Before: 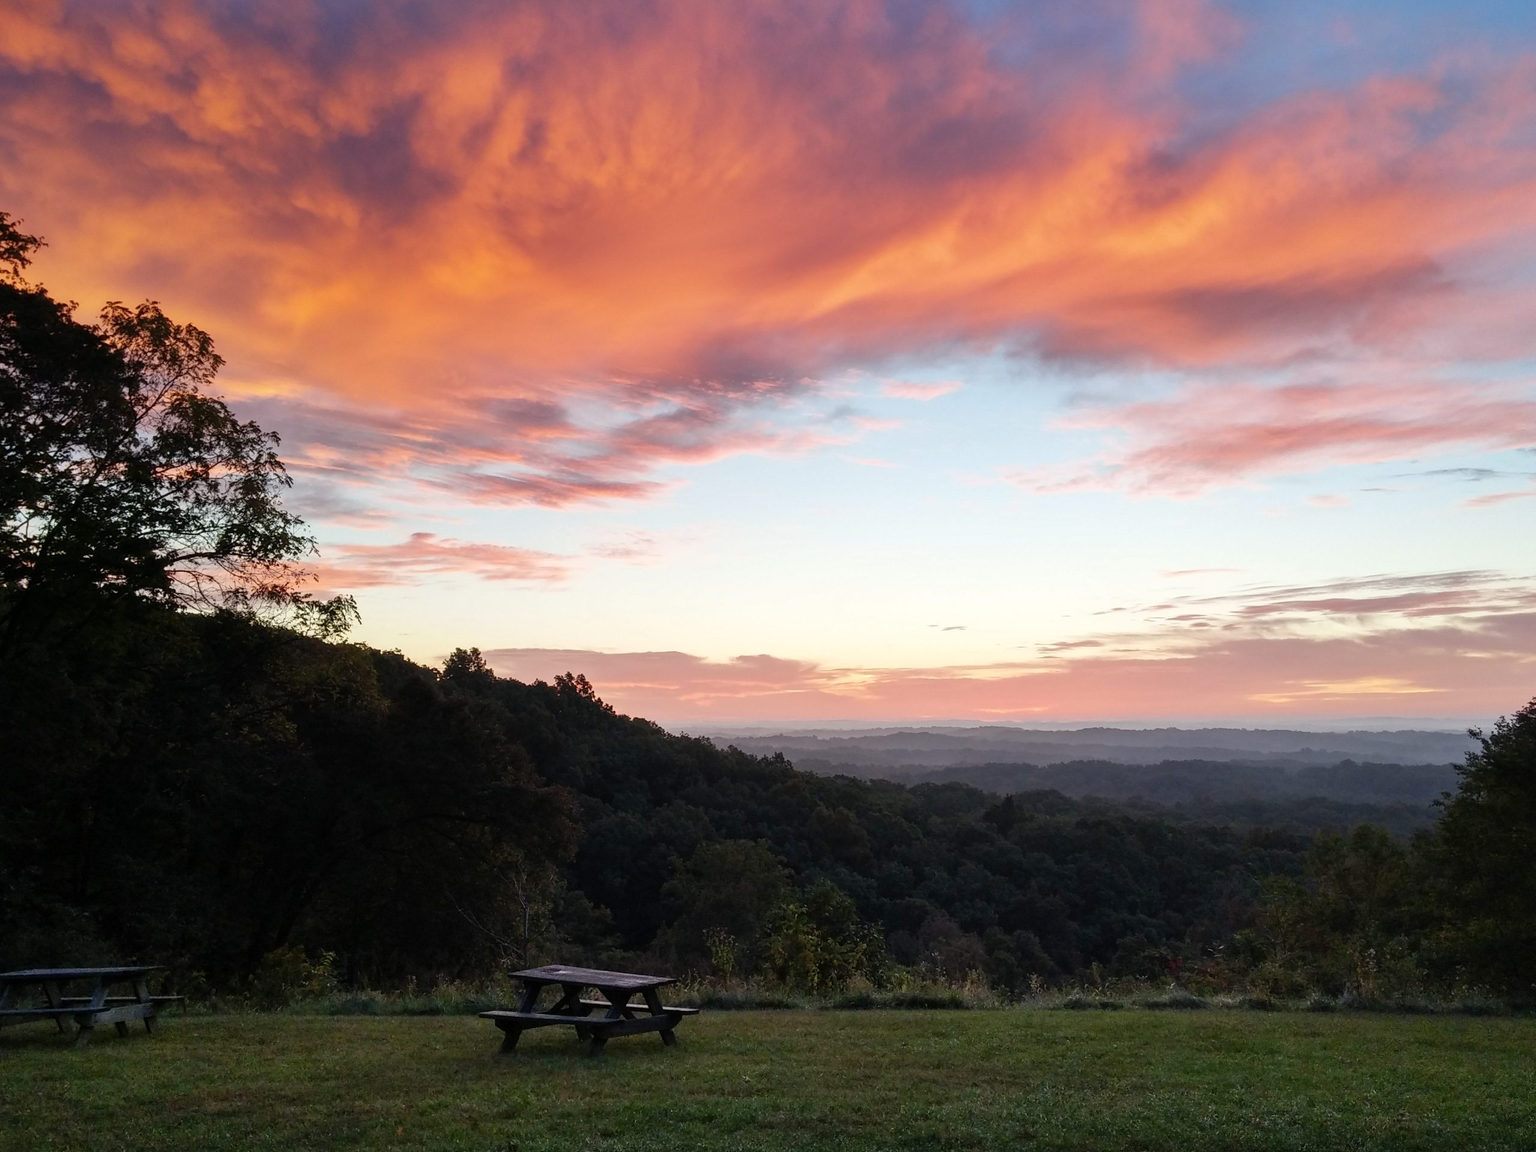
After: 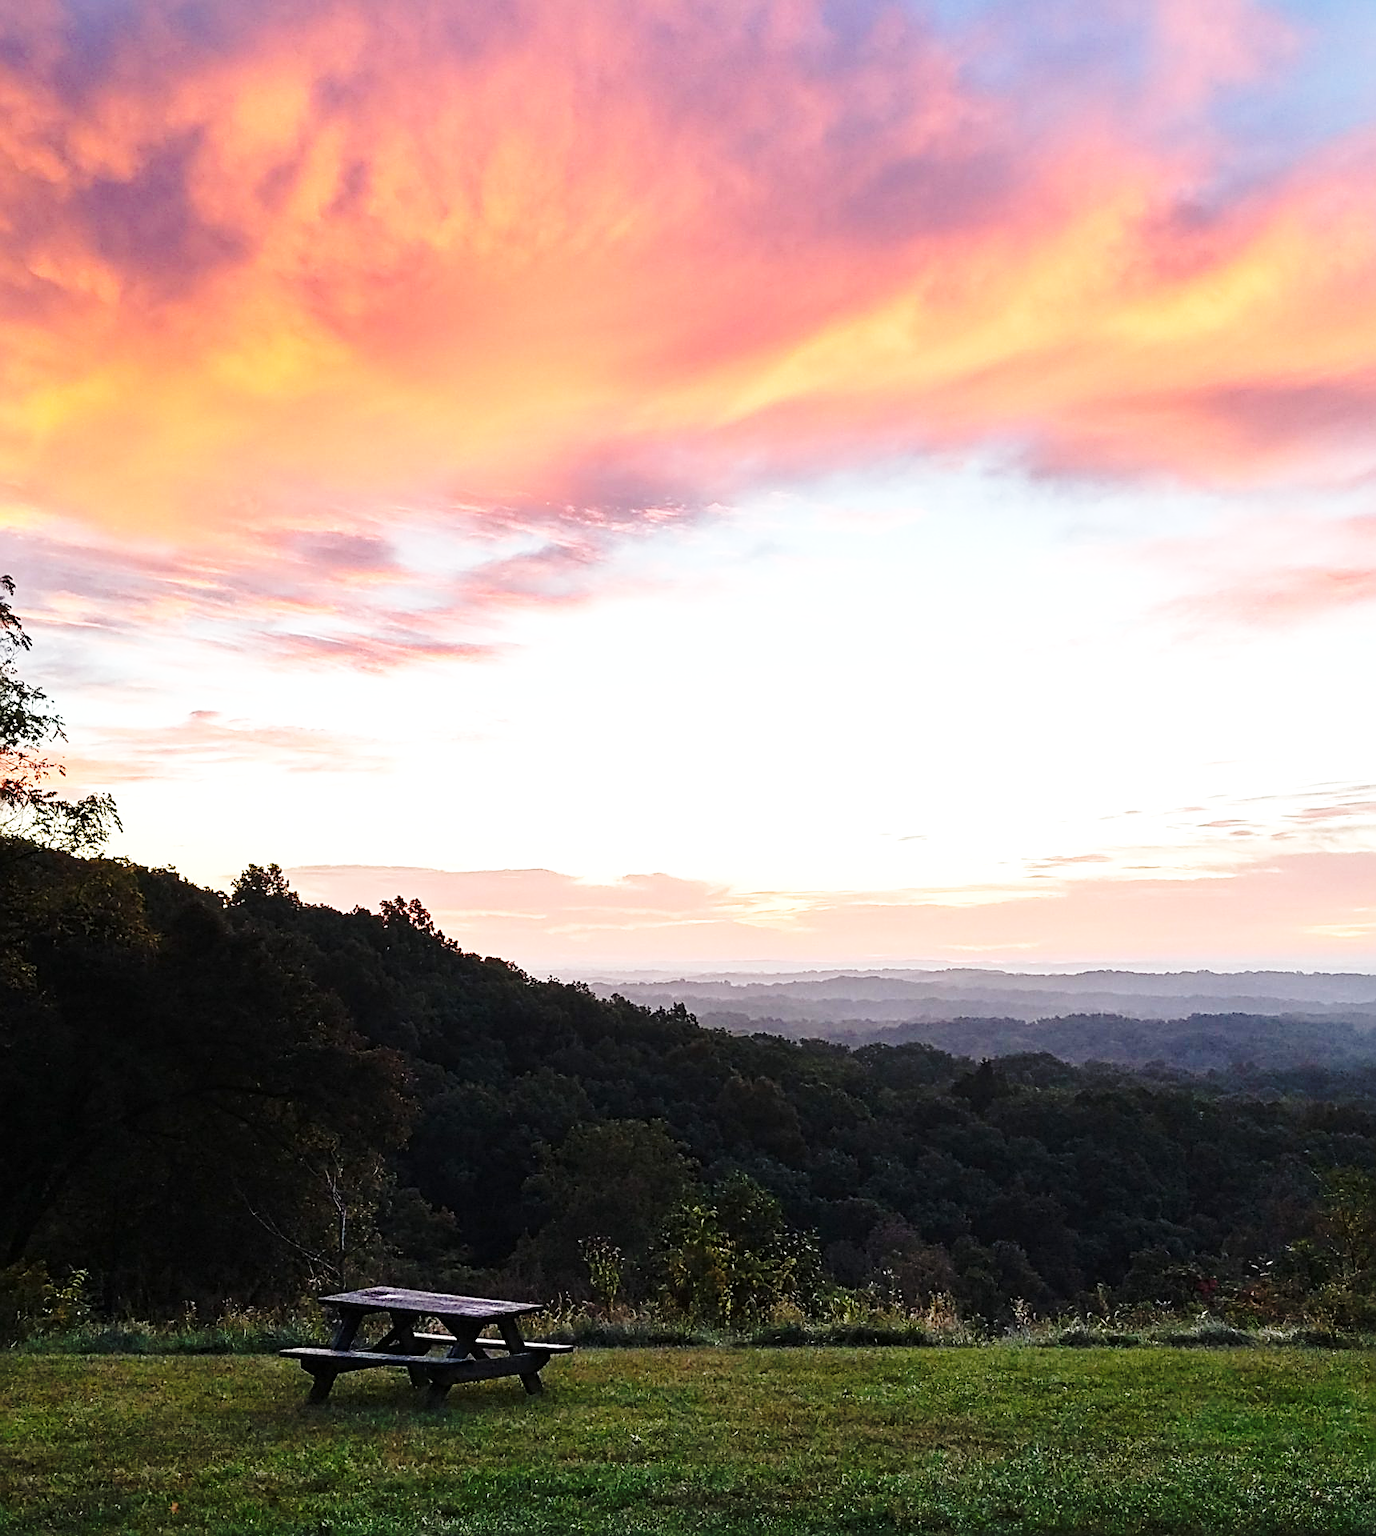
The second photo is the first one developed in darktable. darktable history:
sharpen: radius 3.004, amount 0.77
base curve: curves: ch0 [(0, 0) (0.036, 0.037) (0.121, 0.228) (0.46, 0.76) (0.859, 0.983) (1, 1)], preserve colors none
crop and rotate: left 17.542%, right 15.218%
exposure: exposure 0.293 EV, compensate exposure bias true, compensate highlight preservation false
